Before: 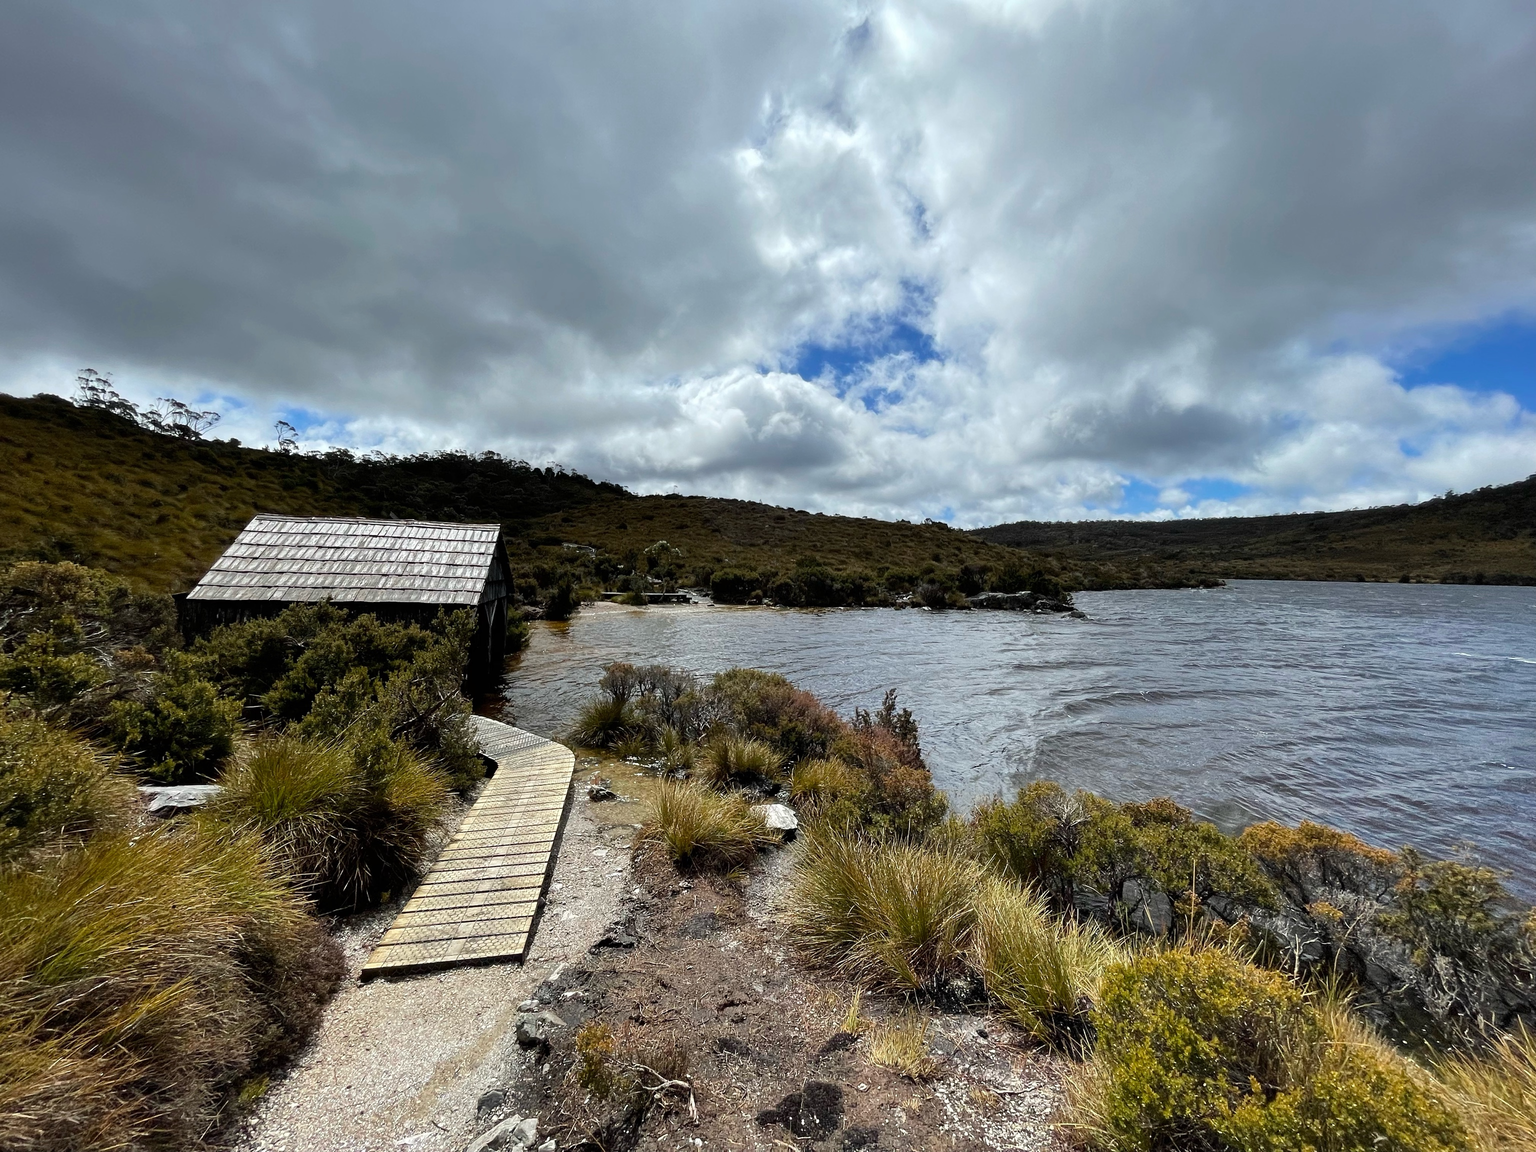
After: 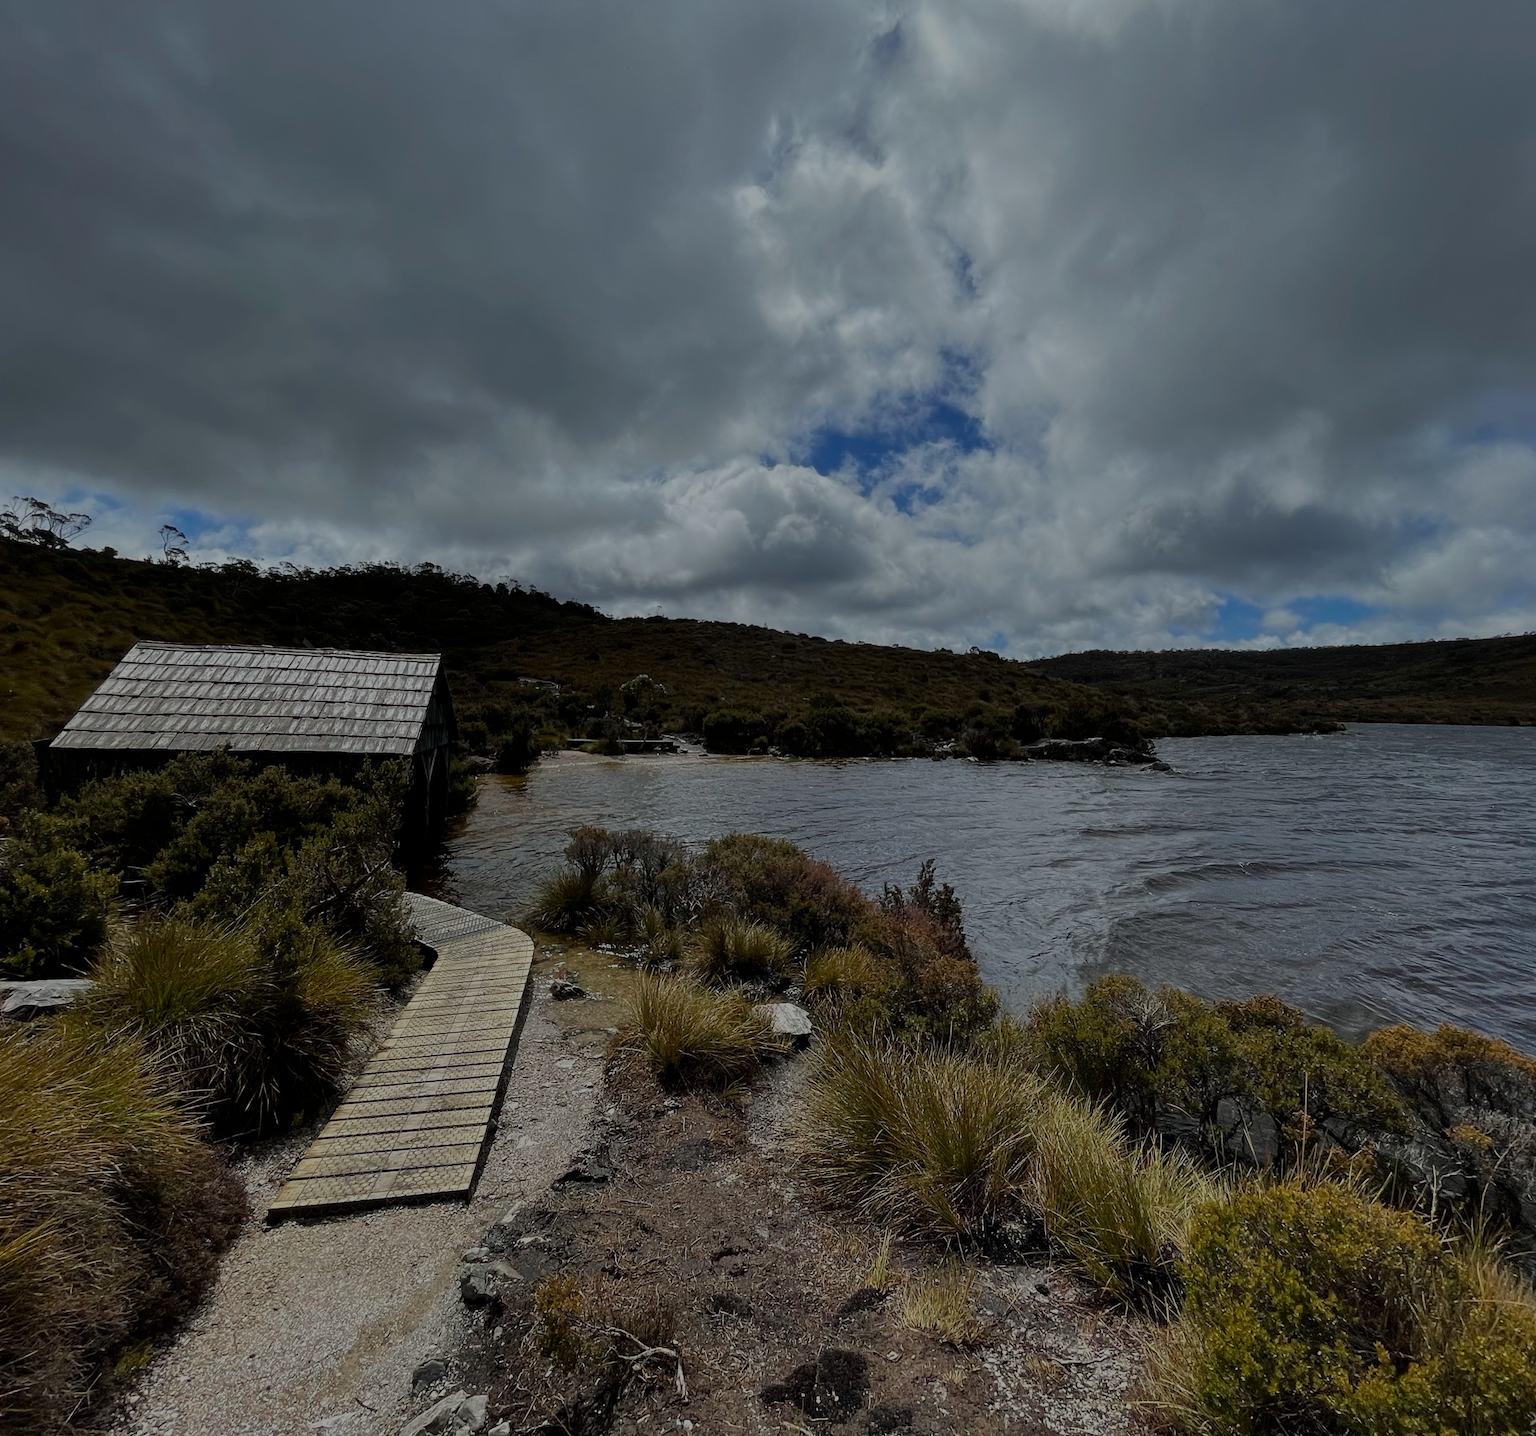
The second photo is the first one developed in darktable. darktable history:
exposure: exposure -1.468 EV, compensate highlight preservation false
crop and rotate: left 9.597%, right 10.195%
